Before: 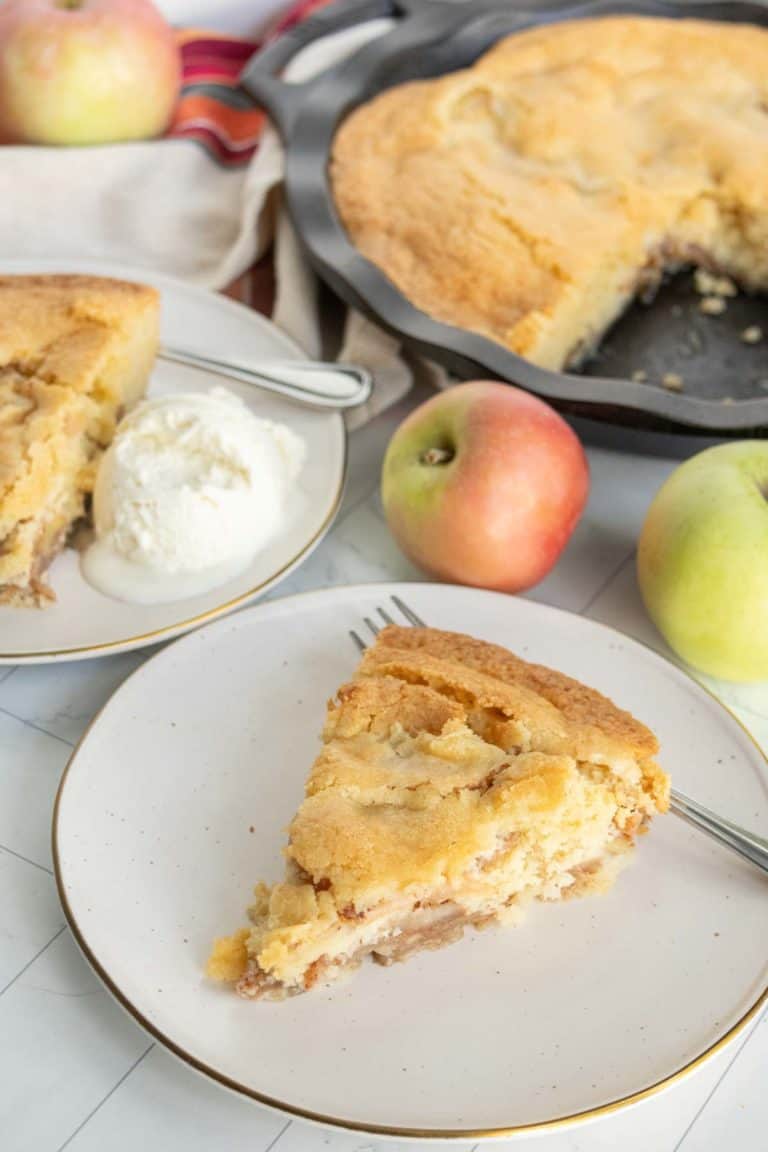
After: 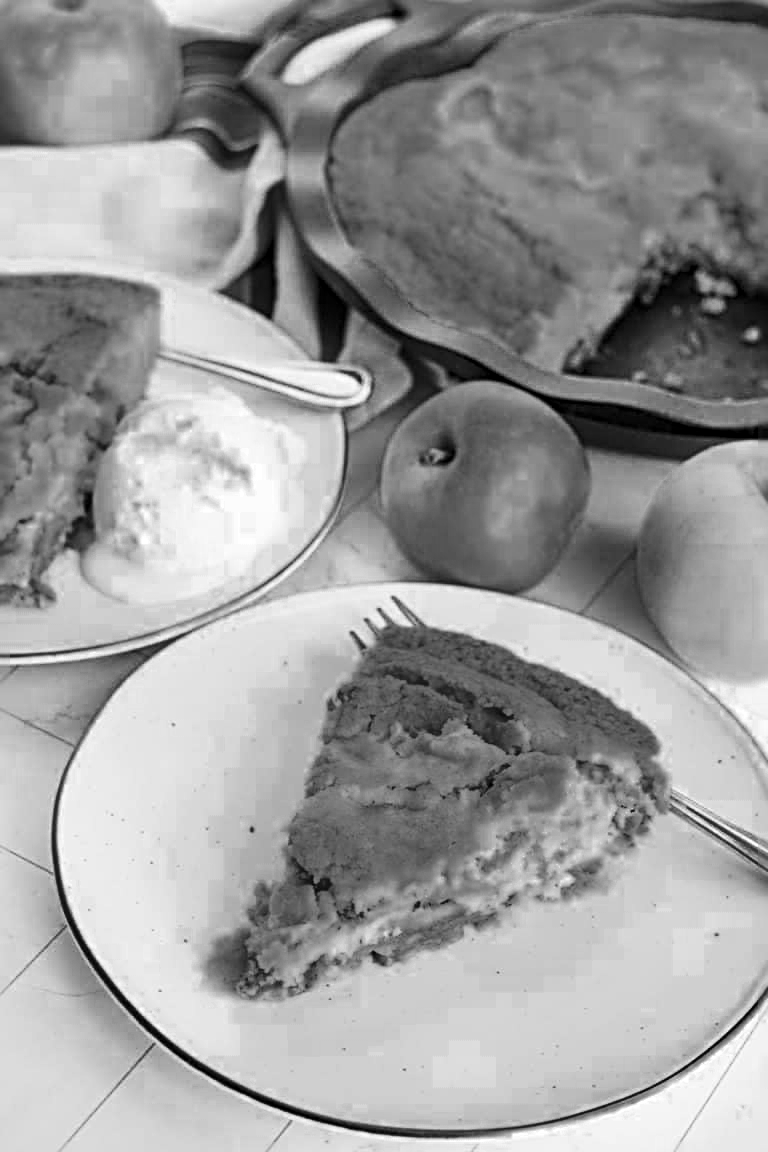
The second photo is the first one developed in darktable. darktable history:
contrast brightness saturation: contrast 0.218
sharpen: radius 3.733, amount 0.925
color zones: curves: ch0 [(0.002, 0.429) (0.121, 0.212) (0.198, 0.113) (0.276, 0.344) (0.331, 0.541) (0.41, 0.56) (0.482, 0.289) (0.619, 0.227) (0.721, 0.18) (0.821, 0.435) (0.928, 0.555) (1, 0.587)]; ch1 [(0, 0) (0.143, 0) (0.286, 0) (0.429, 0) (0.571, 0) (0.714, 0) (0.857, 0)]
